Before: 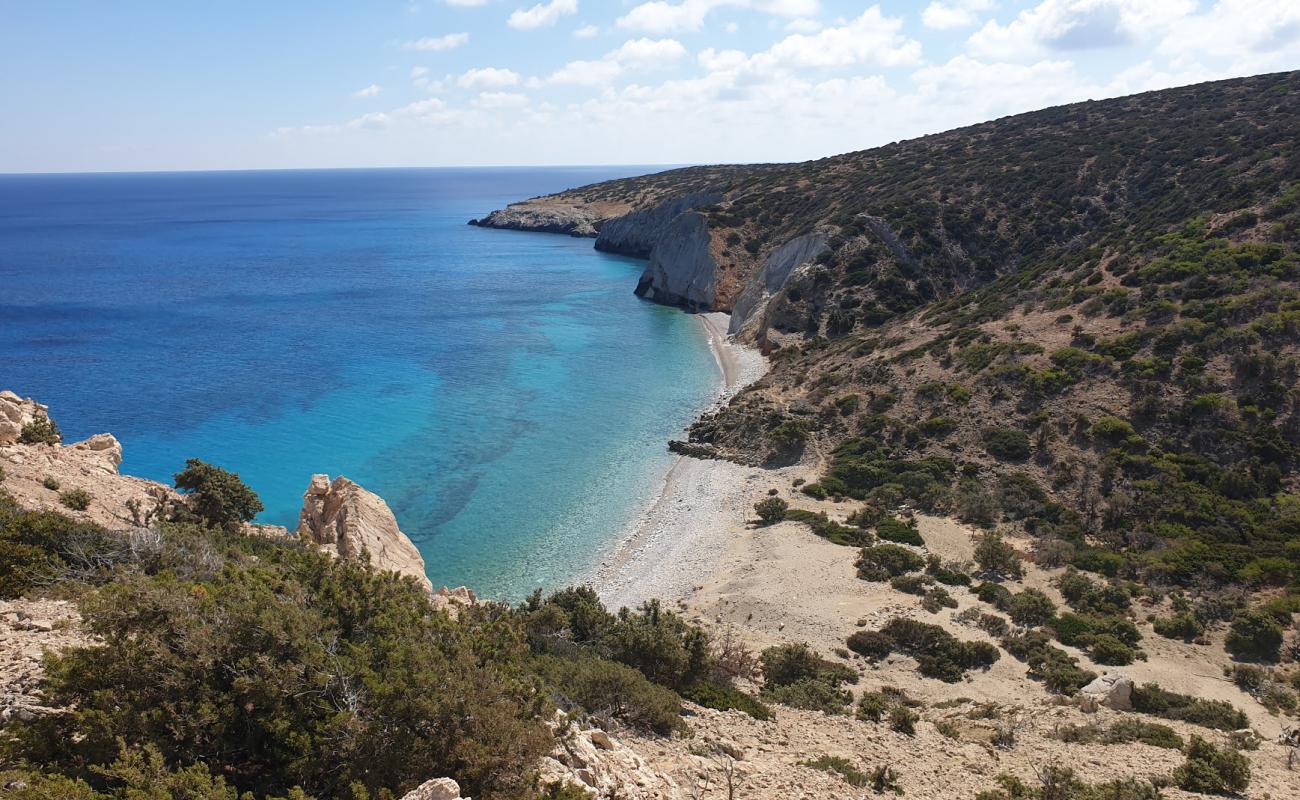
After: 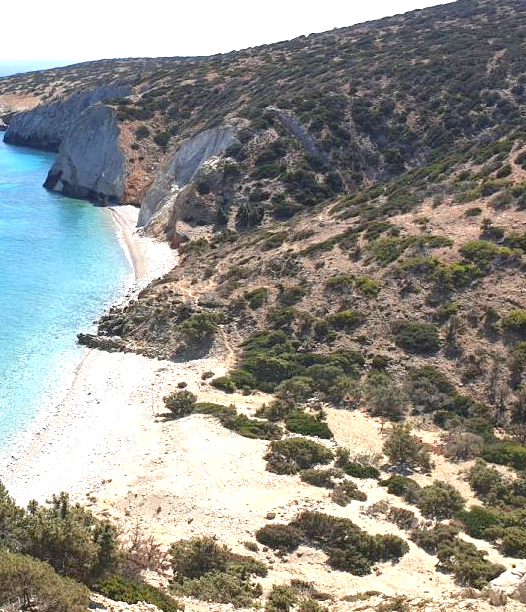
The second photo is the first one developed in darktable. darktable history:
exposure: exposure 1.213 EV, compensate exposure bias true, compensate highlight preservation false
crop: left 45.531%, top 13.447%, right 13.964%, bottom 9.939%
